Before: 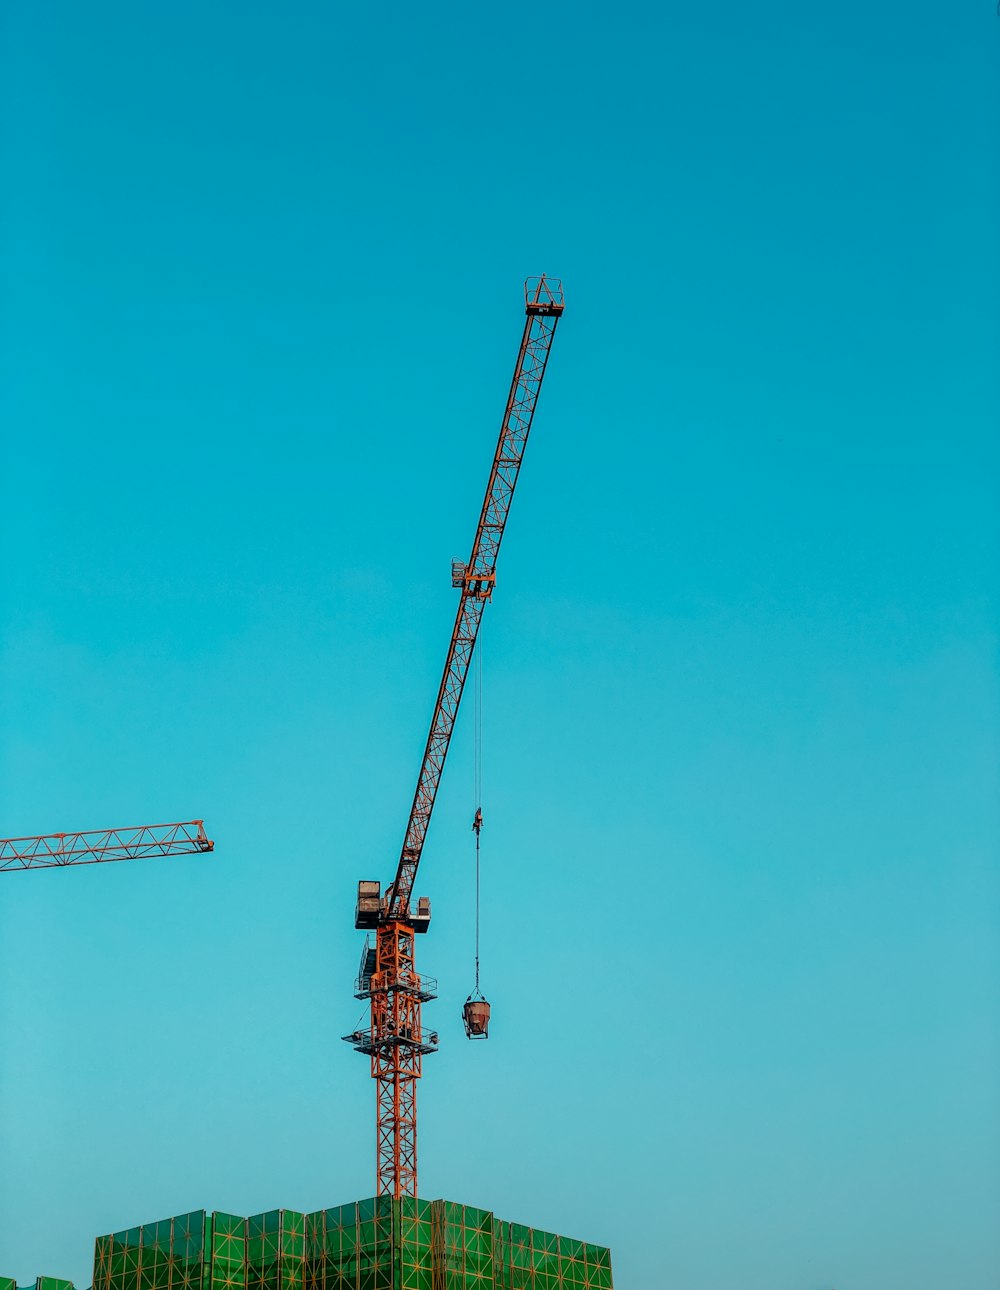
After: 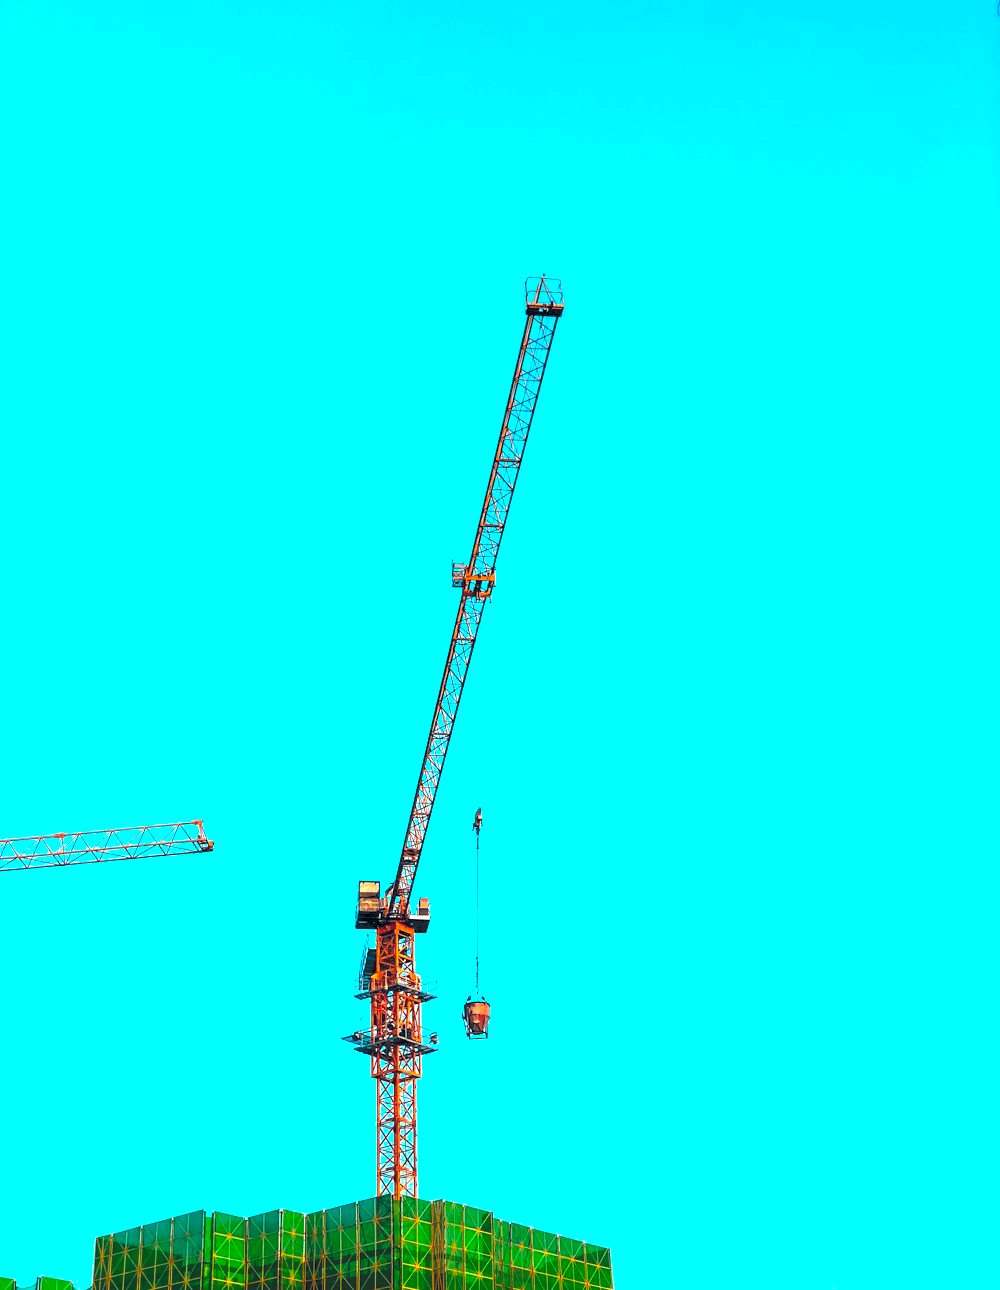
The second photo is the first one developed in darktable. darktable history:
levels: levels [0, 0.281, 0.562]
tone curve: curves: ch0 [(0, 0) (0.003, 0.08) (0.011, 0.088) (0.025, 0.104) (0.044, 0.122) (0.069, 0.141) (0.1, 0.161) (0.136, 0.181) (0.177, 0.209) (0.224, 0.246) (0.277, 0.293) (0.335, 0.343) (0.399, 0.399) (0.468, 0.464) (0.543, 0.54) (0.623, 0.616) (0.709, 0.694) (0.801, 0.757) (0.898, 0.821) (1, 1)], preserve colors none
color balance rgb: power › luminance -14.972%, global offset › chroma 0.052%, global offset › hue 254.26°, perceptual saturation grading › global saturation 31.149%, global vibrance 45.103%
